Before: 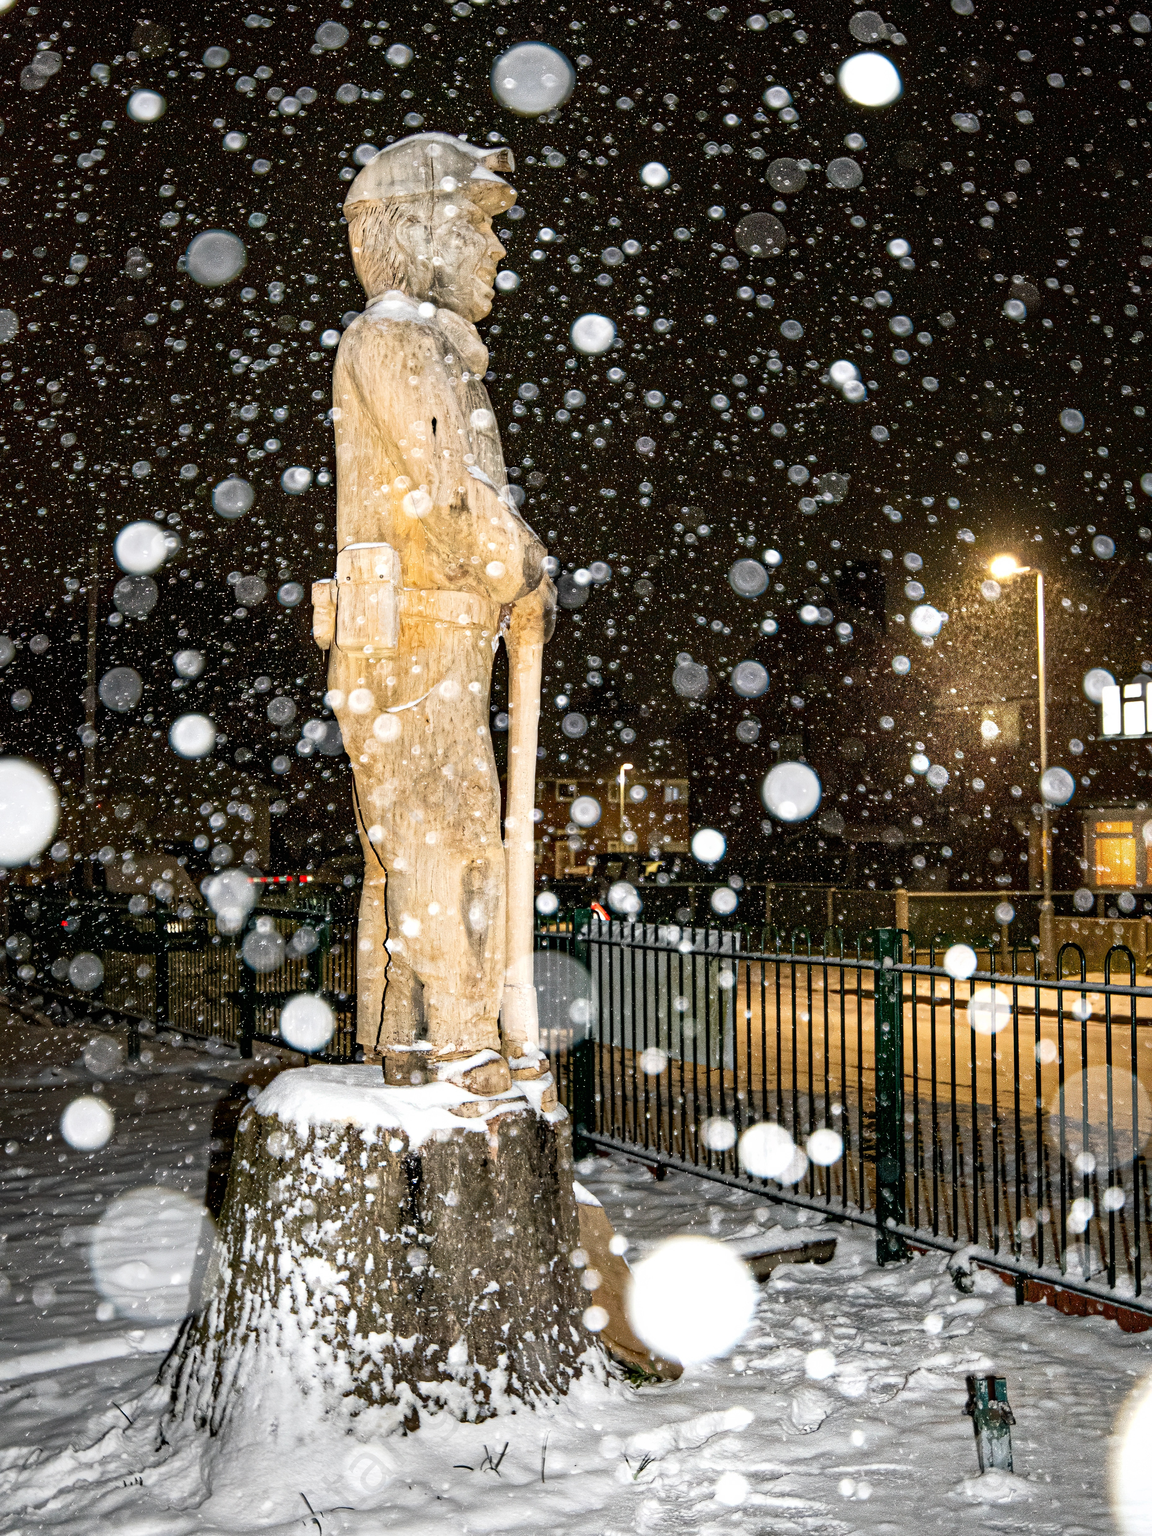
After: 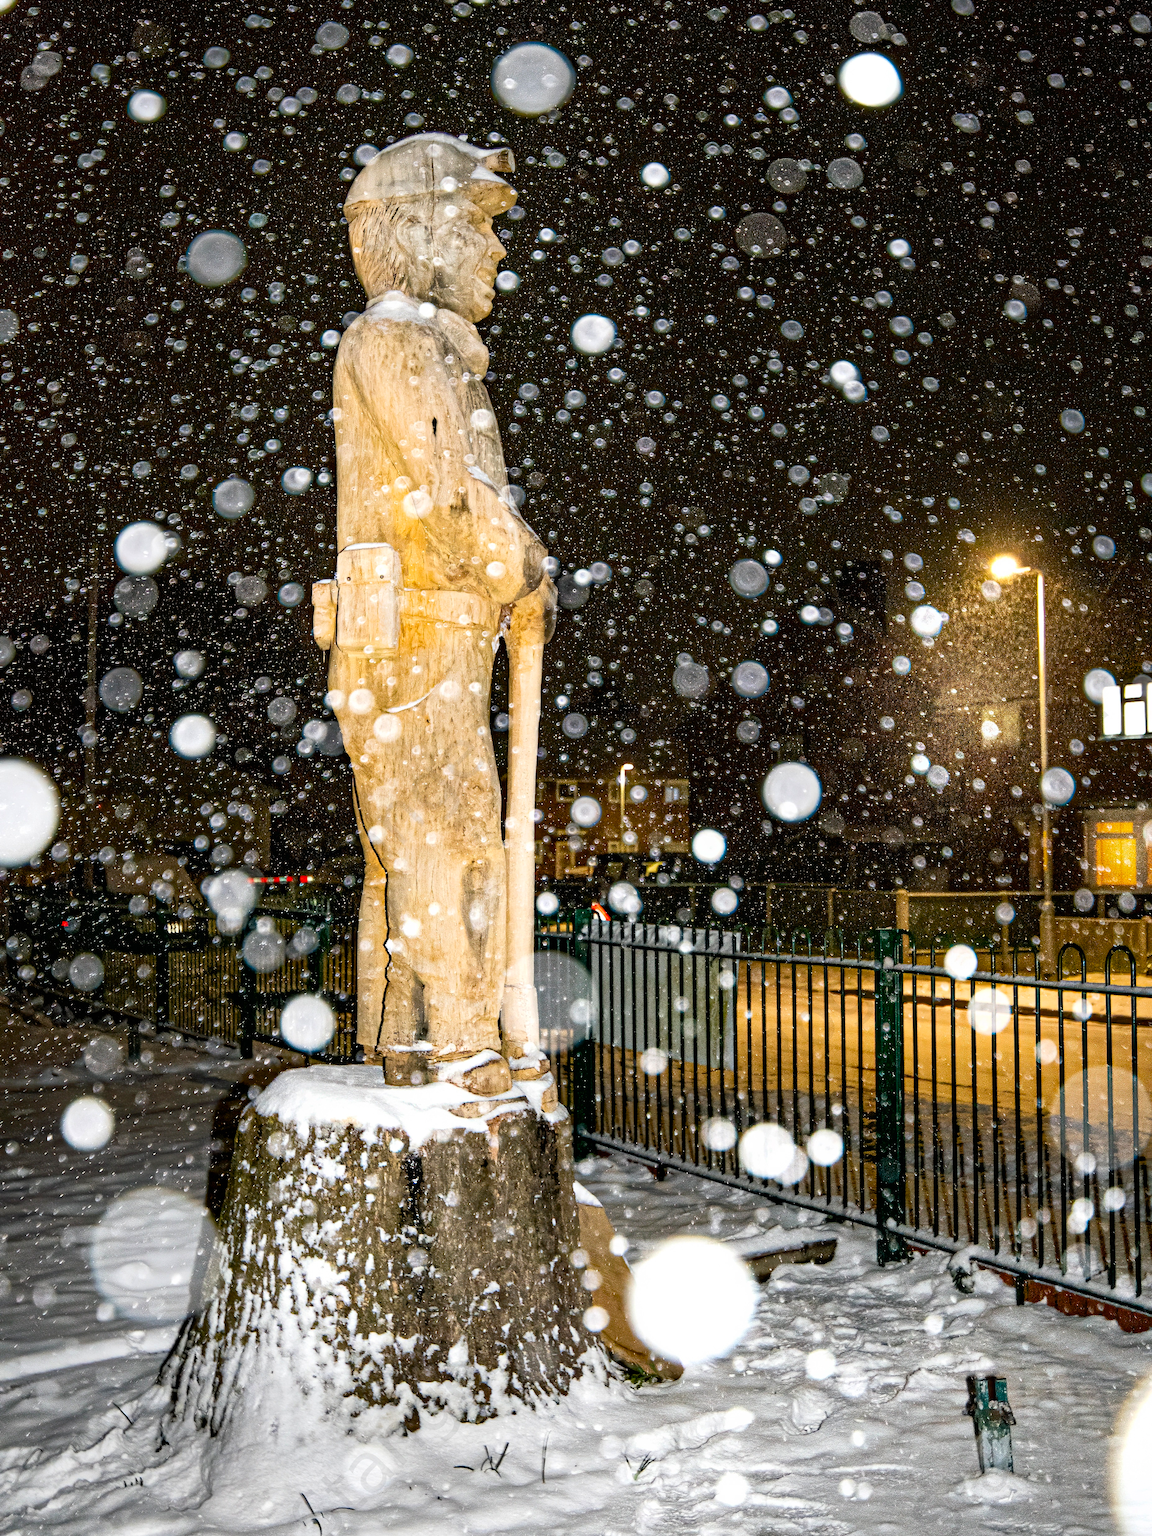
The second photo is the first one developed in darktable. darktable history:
color balance rgb: linear chroma grading › shadows -29.774%, linear chroma grading › global chroma 35.093%, perceptual saturation grading › global saturation 0.046%, perceptual saturation grading › highlights -15.004%, perceptual saturation grading › shadows 24.435%, global vibrance 20%
